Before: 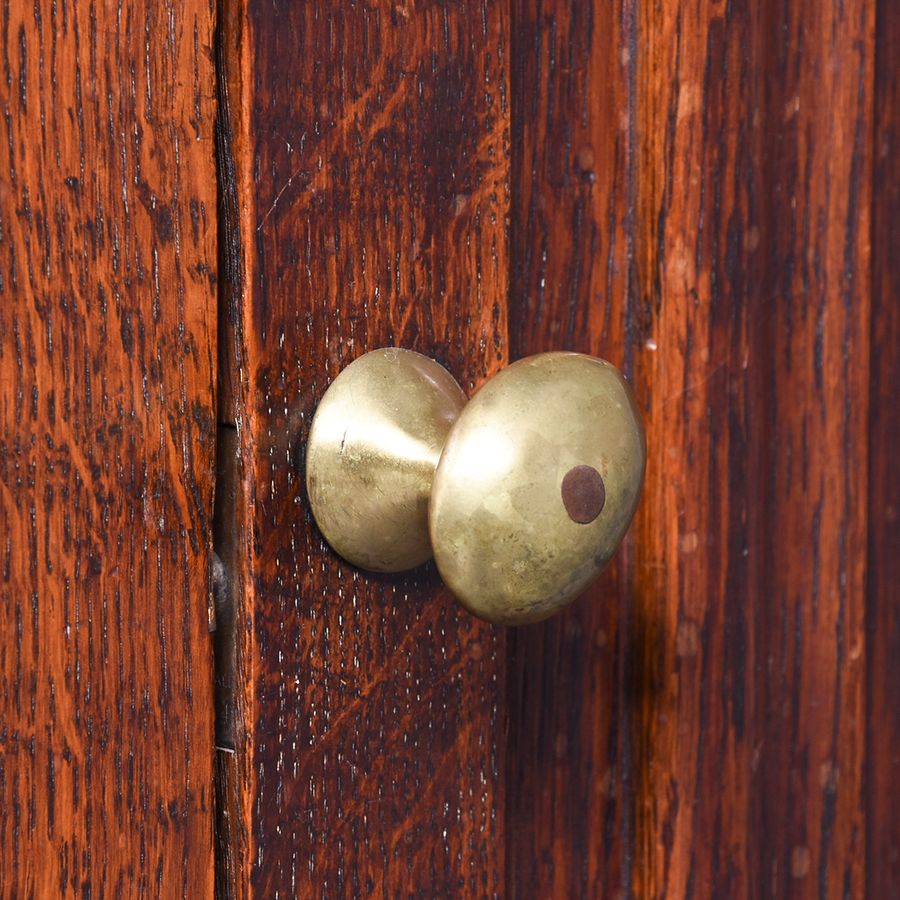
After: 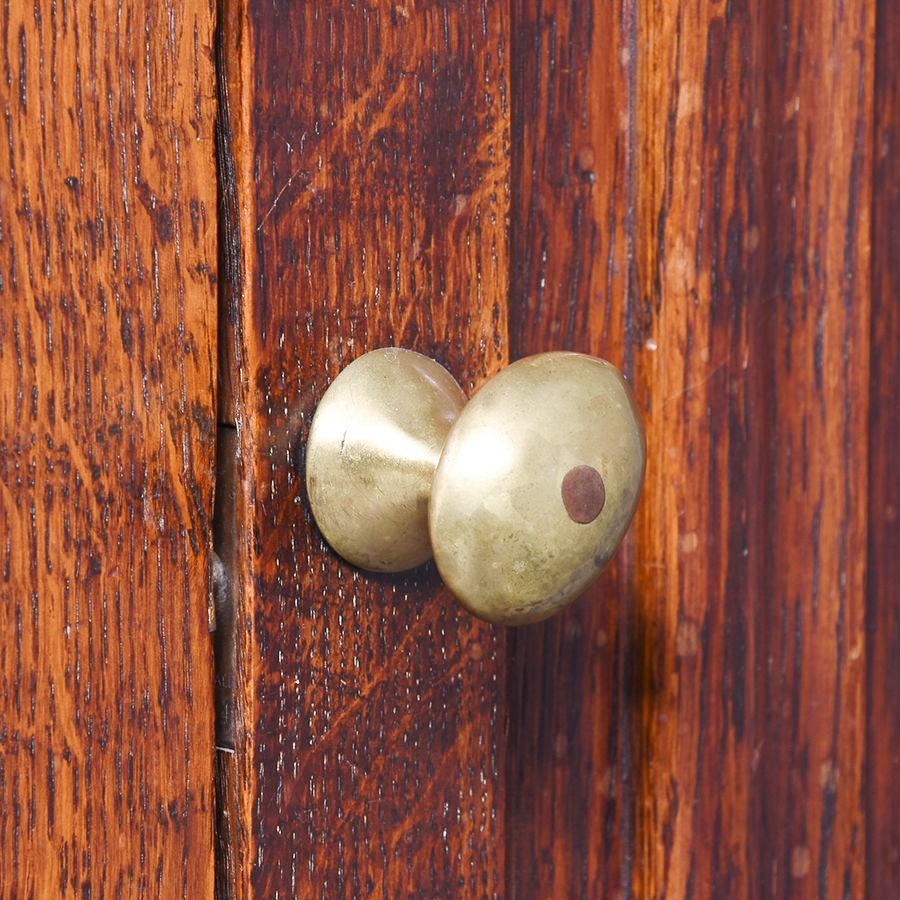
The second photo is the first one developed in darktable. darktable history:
base curve: curves: ch0 [(0, 0) (0.158, 0.273) (0.879, 0.895) (1, 1)], preserve colors none
color correction: highlights b* 0
